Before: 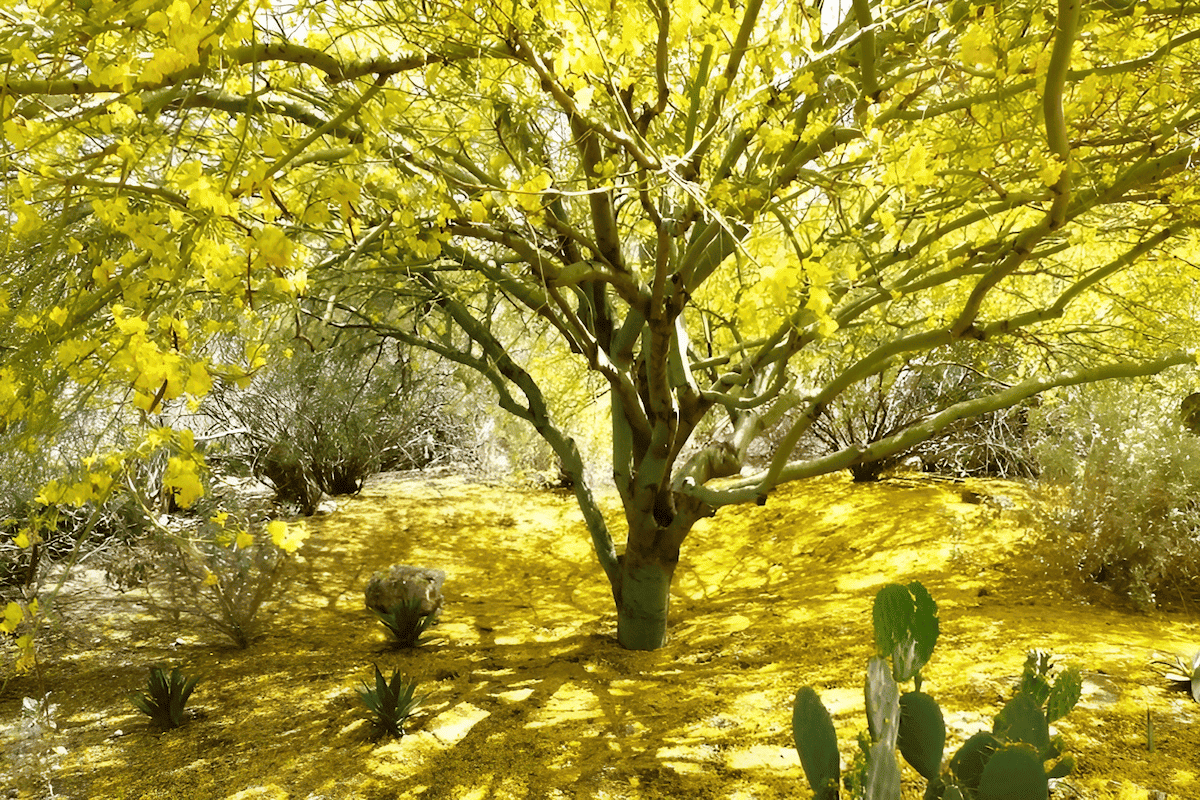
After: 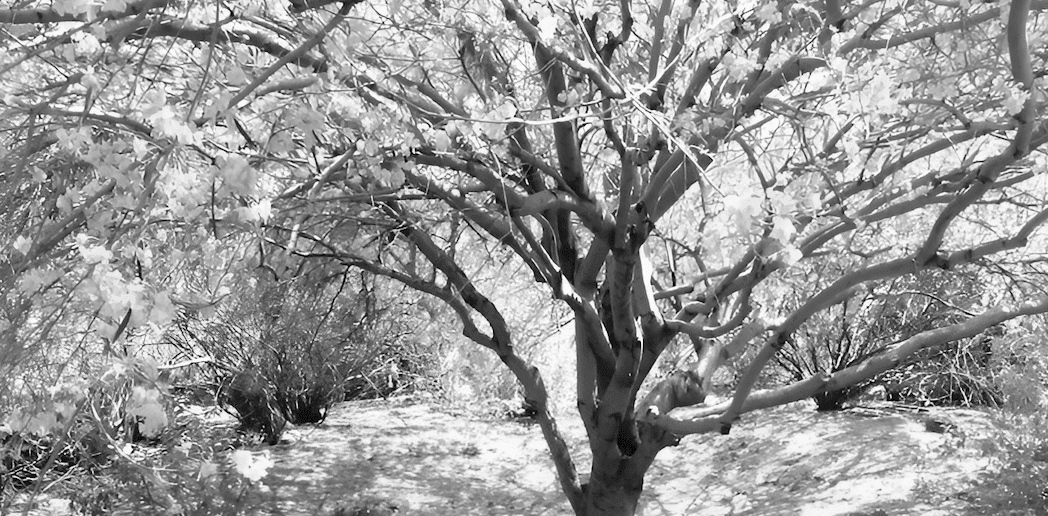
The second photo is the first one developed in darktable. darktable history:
exposure: exposure 0.02 EV, compensate highlight preservation false
monochrome: a 32, b 64, size 2.3
crop: left 3.015%, top 8.969%, right 9.647%, bottom 26.457%
